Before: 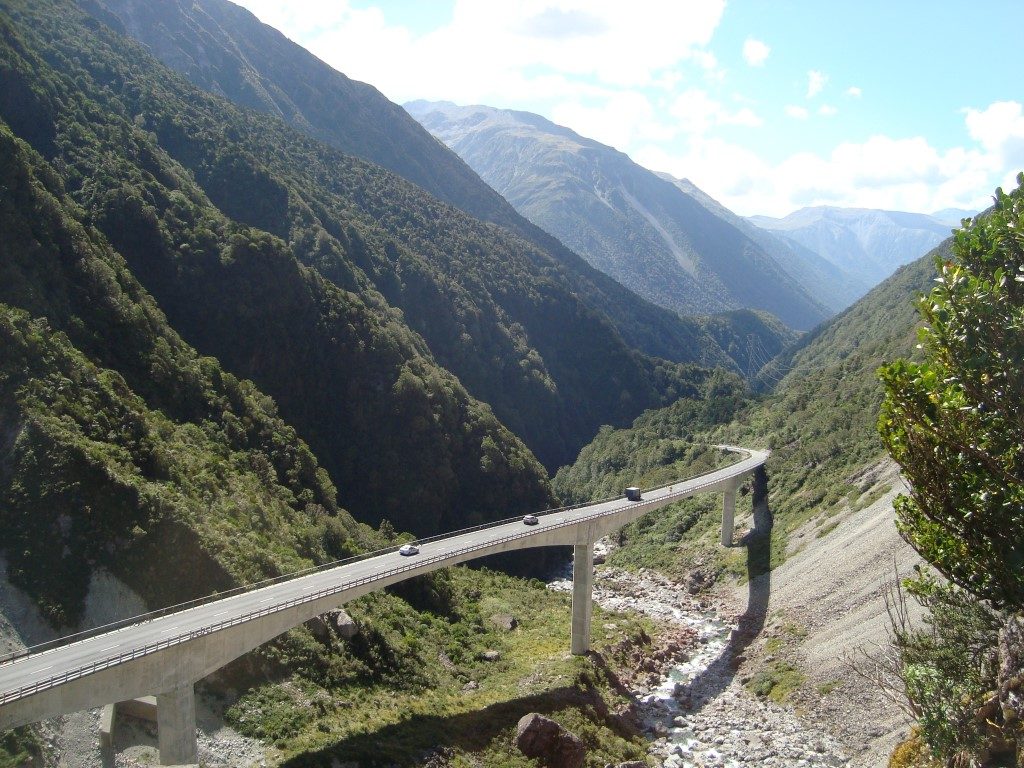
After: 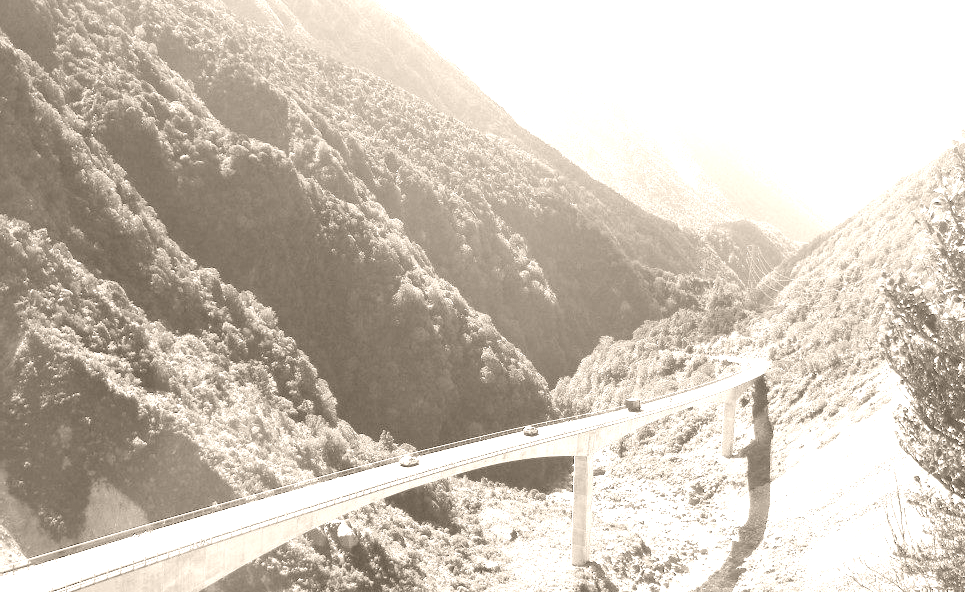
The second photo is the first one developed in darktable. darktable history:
color correction: highlights a* -2.73, highlights b* -2.09, shadows a* 2.41, shadows b* 2.73
crop and rotate: angle 0.03°, top 11.643%, right 5.651%, bottom 11.189%
exposure: black level correction 0, exposure 0.9 EV, compensate exposure bias true, compensate highlight preservation false
colorize: hue 34.49°, saturation 35.33%, source mix 100%, version 1
